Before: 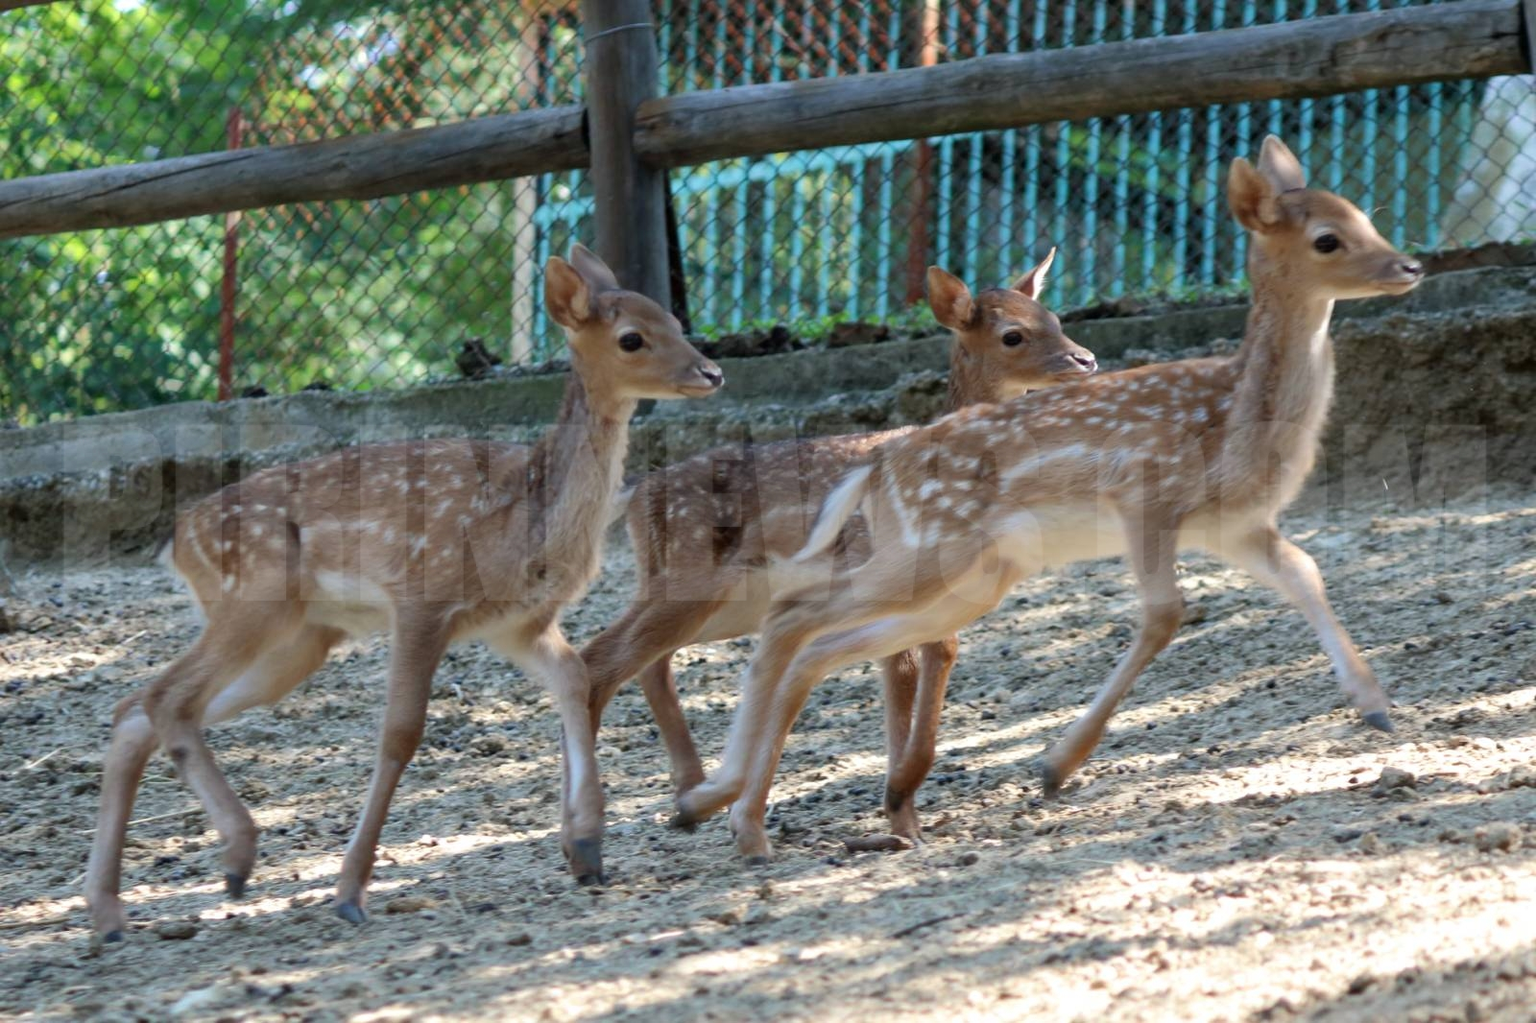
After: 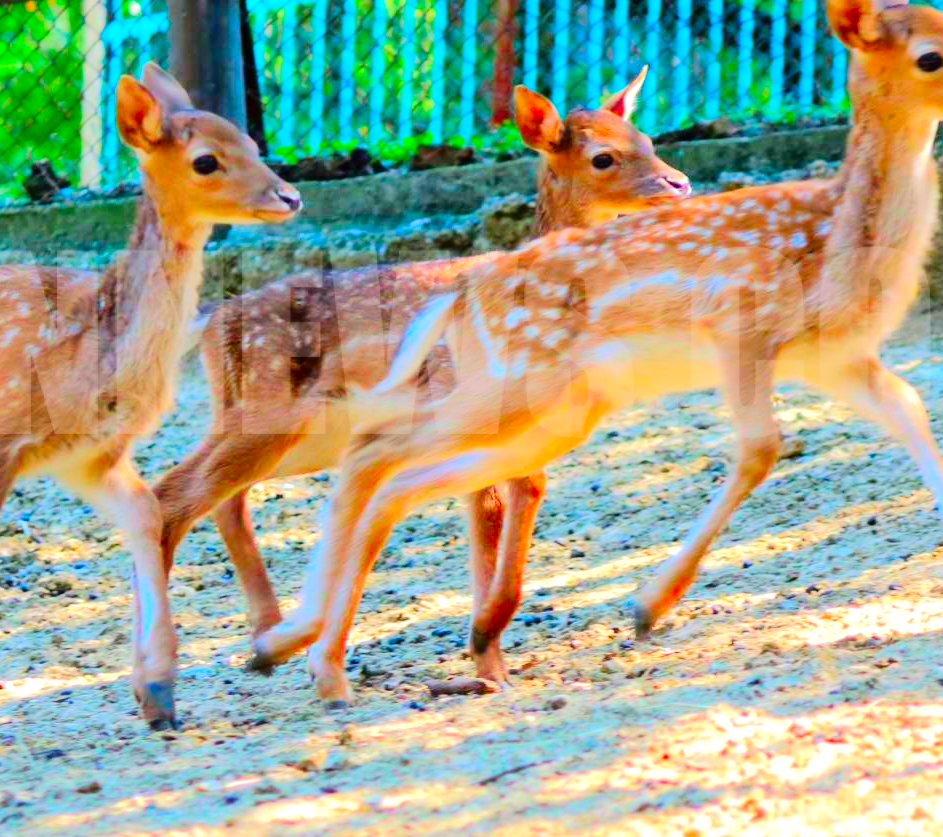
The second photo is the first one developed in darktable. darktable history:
tone equalizer: -7 EV 0.141 EV, -6 EV 0.612 EV, -5 EV 1.15 EV, -4 EV 1.33 EV, -3 EV 1.15 EV, -2 EV 0.6 EV, -1 EV 0.158 EV, edges refinement/feathering 500, mask exposure compensation -1.57 EV, preserve details no
color correction: highlights b* 0.007, saturation 2.99
crop and rotate: left 28.271%, top 18.015%, right 12.758%, bottom 3.451%
